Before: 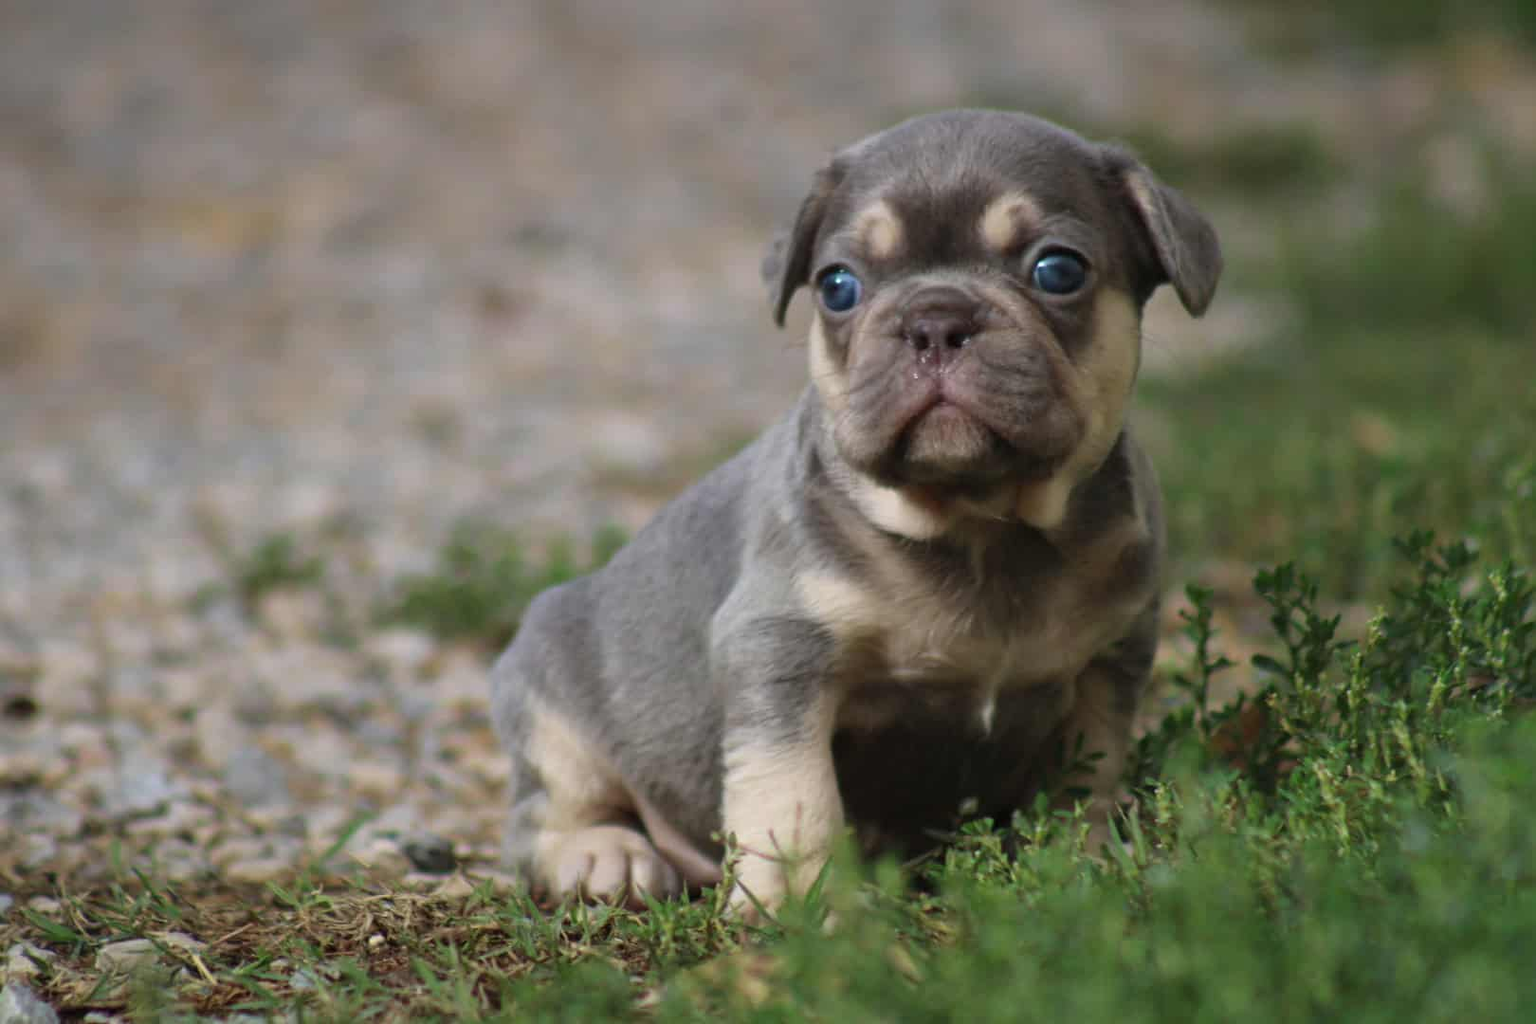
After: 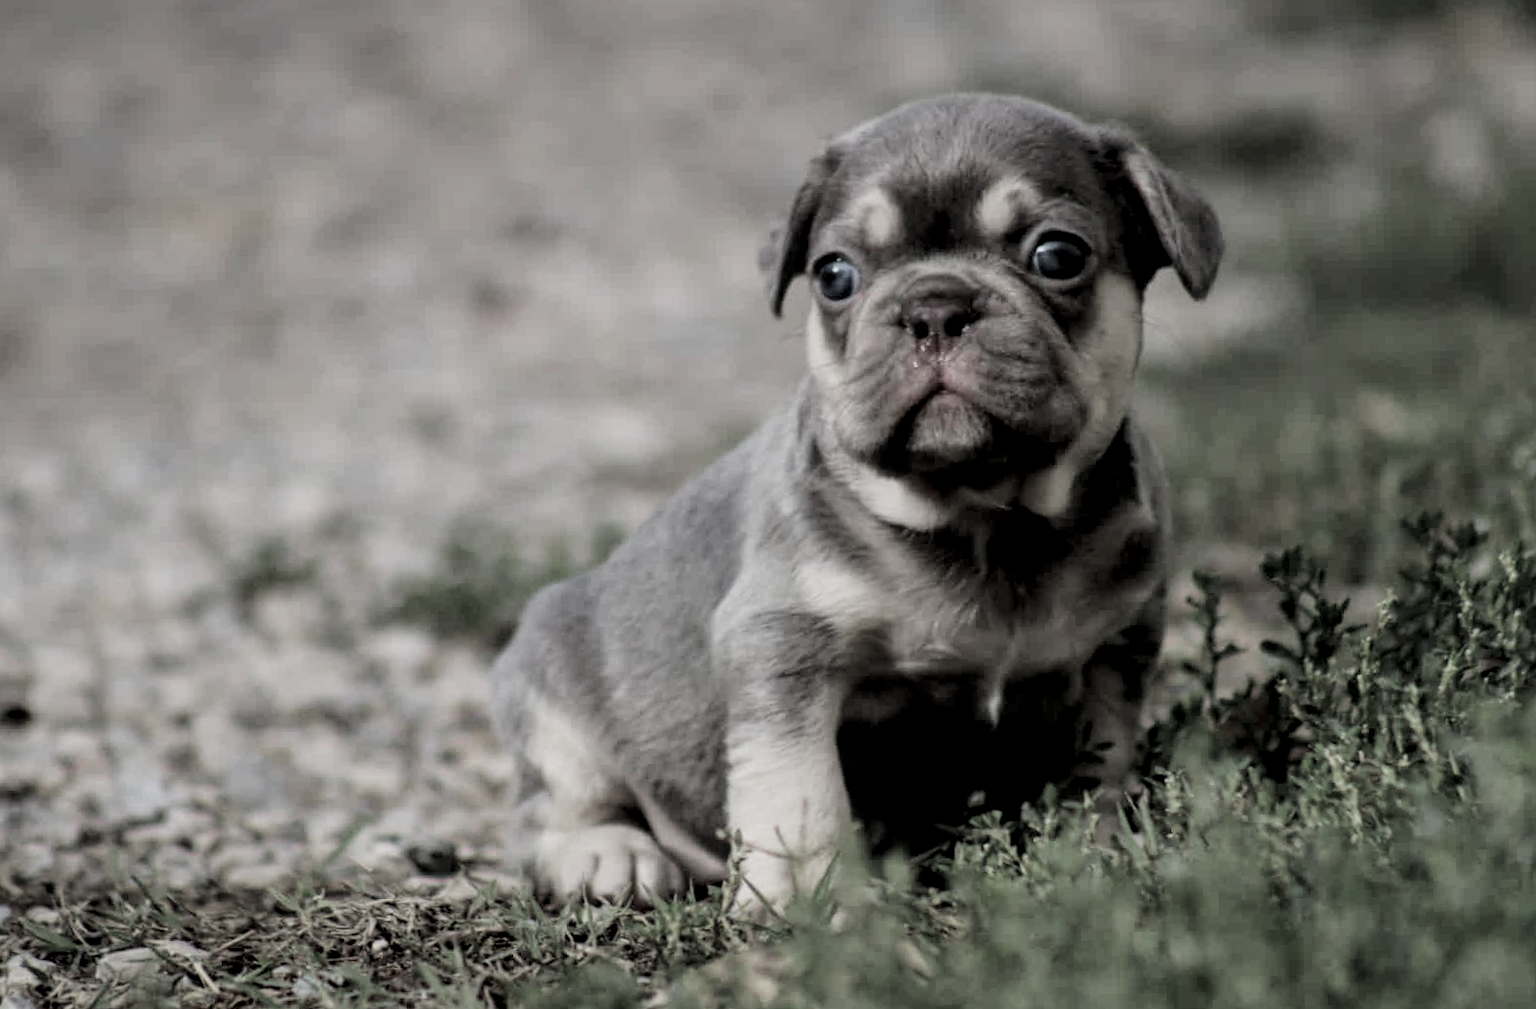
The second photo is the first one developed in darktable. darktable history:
rotate and perspective: rotation -1°, crop left 0.011, crop right 0.989, crop top 0.025, crop bottom 0.975
local contrast: on, module defaults
filmic rgb: black relative exposure -5 EV, hardness 2.88, contrast 1.2, highlights saturation mix -30%
exposure: exposure 0.2 EV, compensate highlight preservation false
color zones: curves: ch1 [(0, 0.34) (0.143, 0.164) (0.286, 0.152) (0.429, 0.176) (0.571, 0.173) (0.714, 0.188) (0.857, 0.199) (1, 0.34)]
